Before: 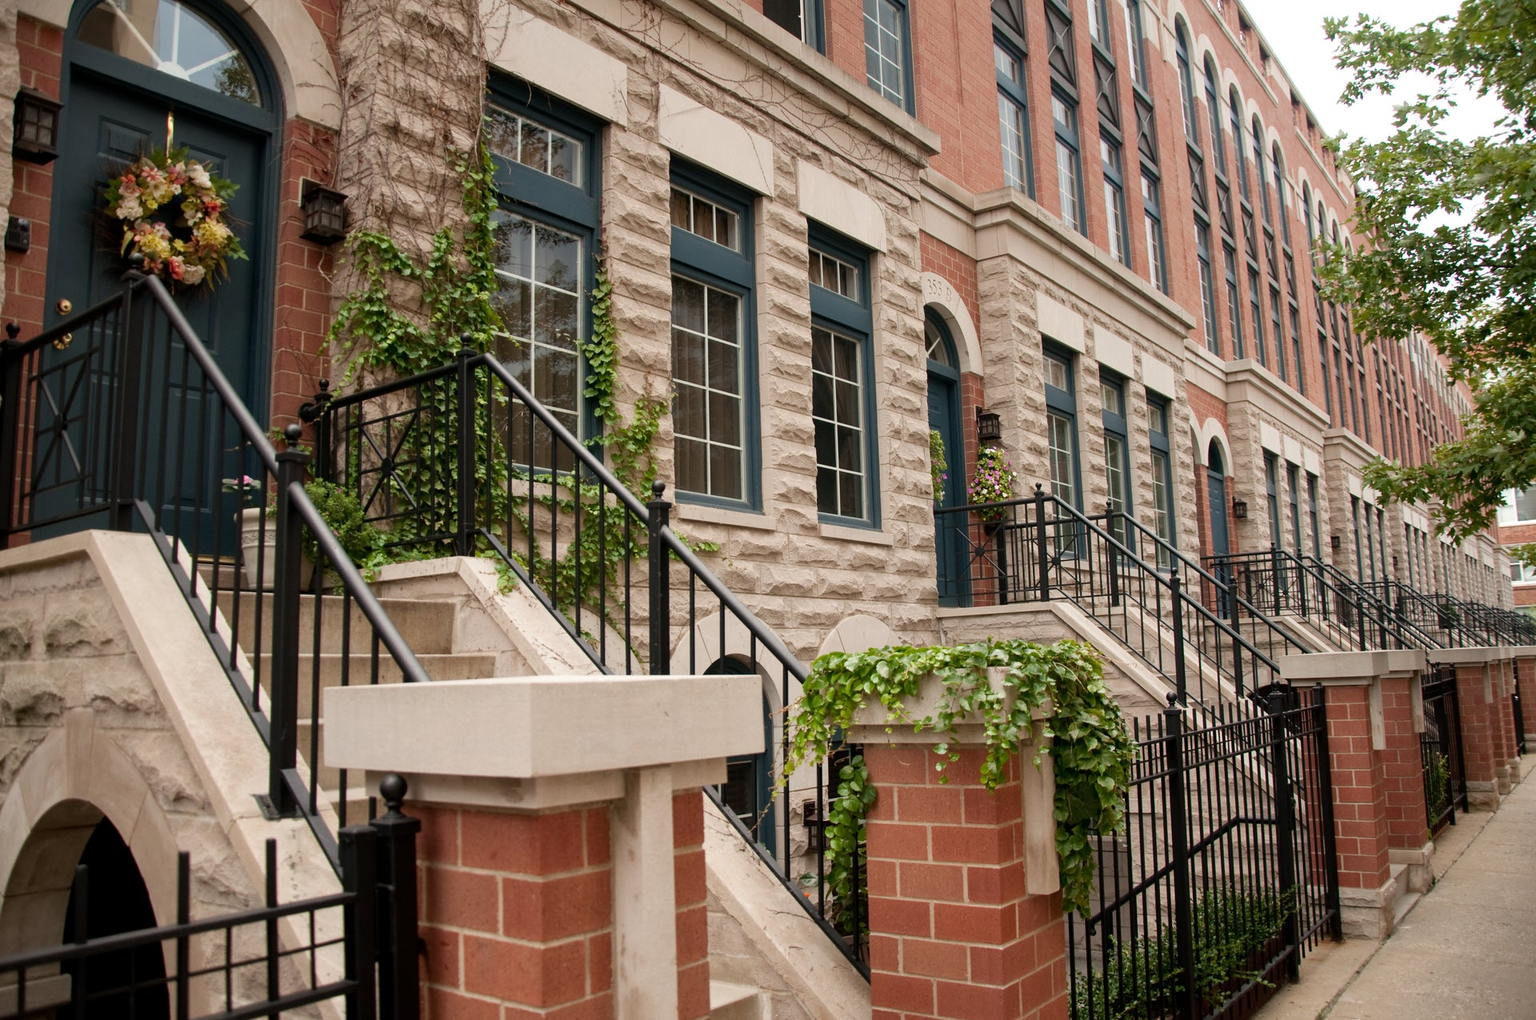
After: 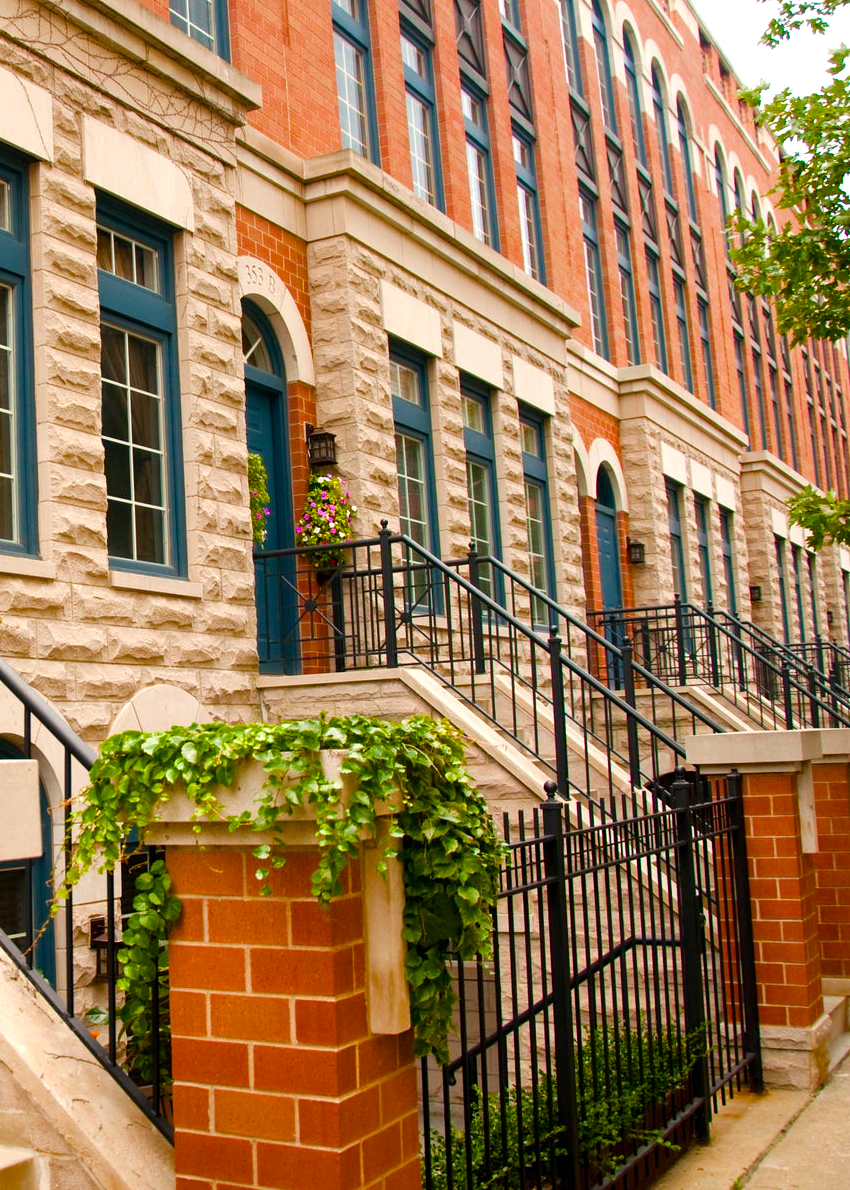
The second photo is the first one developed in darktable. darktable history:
color balance rgb: linear chroma grading › shadows 10%, linear chroma grading › highlights 10%, linear chroma grading › global chroma 15%, linear chroma grading › mid-tones 15%, perceptual saturation grading › global saturation 40%, perceptual saturation grading › highlights -25%, perceptual saturation grading › mid-tones 35%, perceptual saturation grading › shadows 35%, perceptual brilliance grading › global brilliance 11.29%, global vibrance 11.29%
crop: left 47.628%, top 6.643%, right 7.874%
